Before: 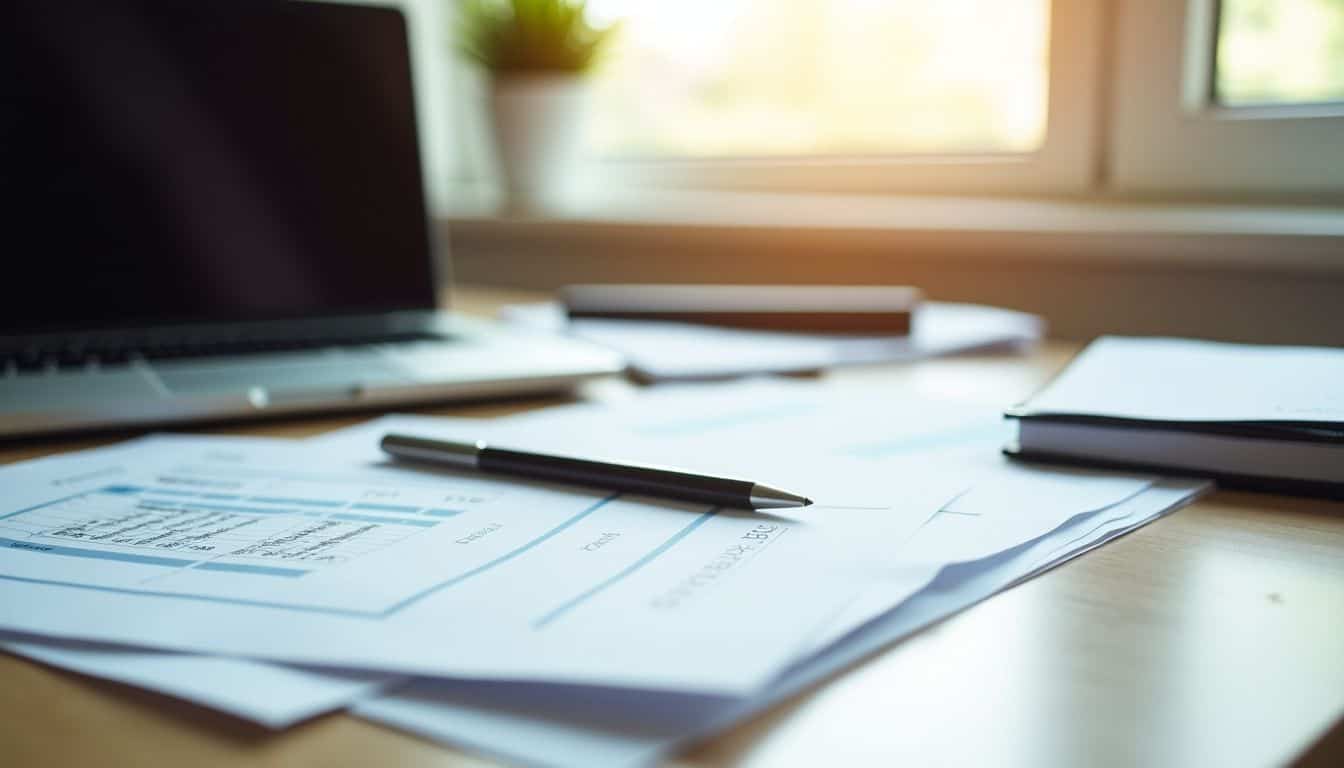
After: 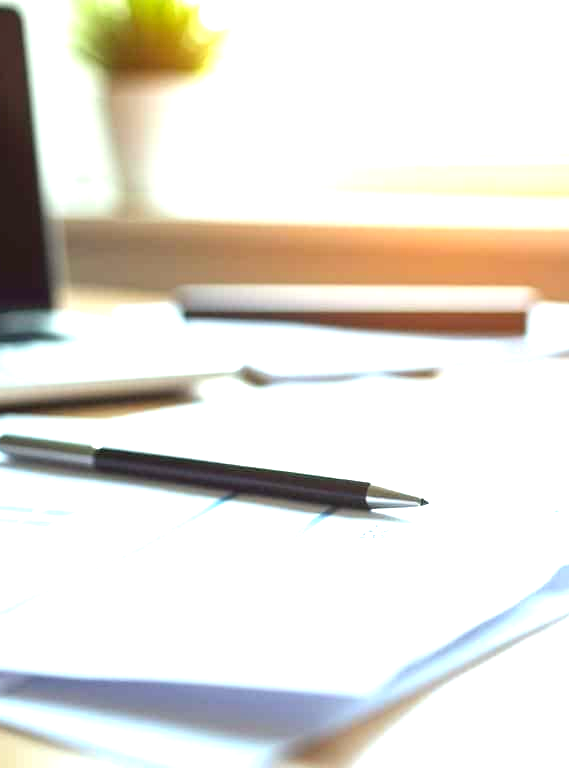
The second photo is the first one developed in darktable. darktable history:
levels: levels [0, 0.498, 1]
exposure: black level correction 0.001, exposure 1.398 EV, compensate highlight preservation false
crop: left 28.59%, right 29.073%
